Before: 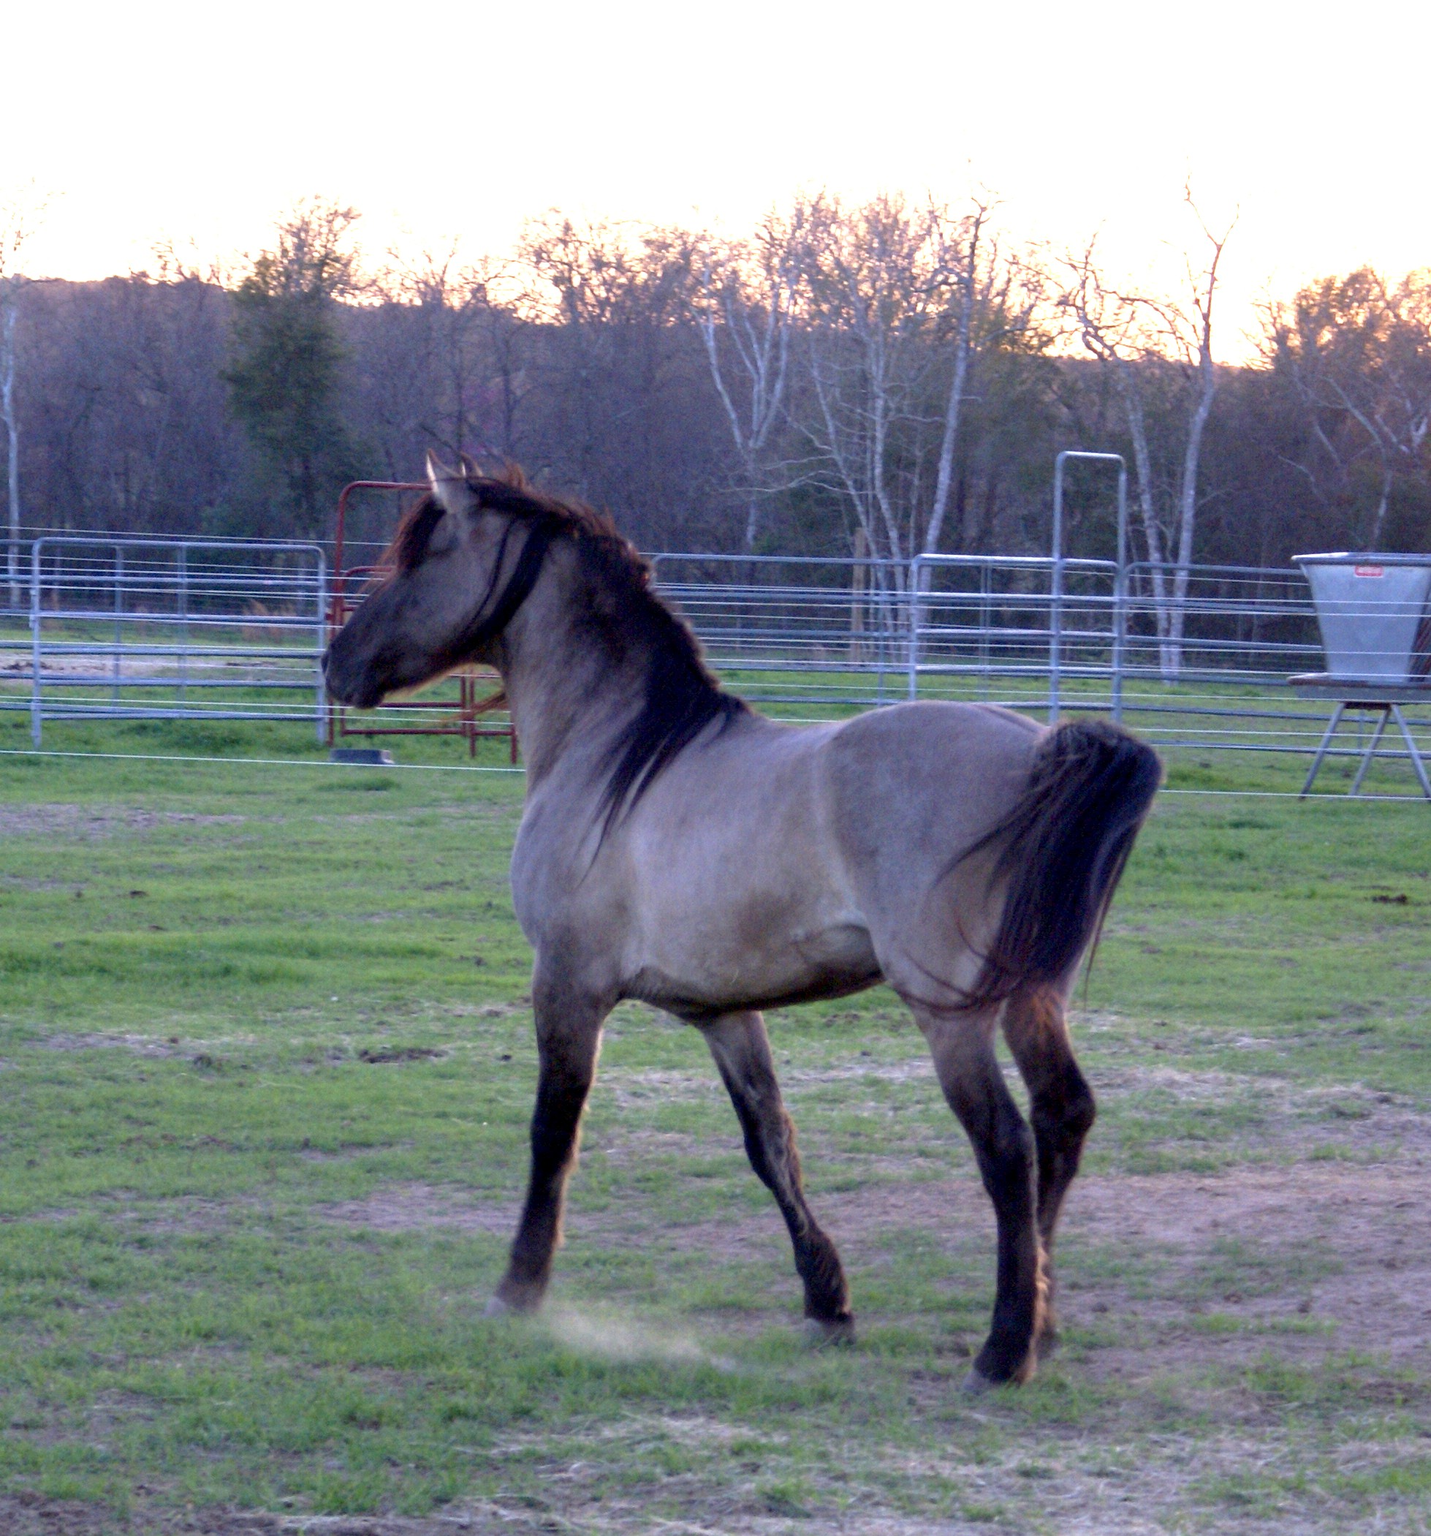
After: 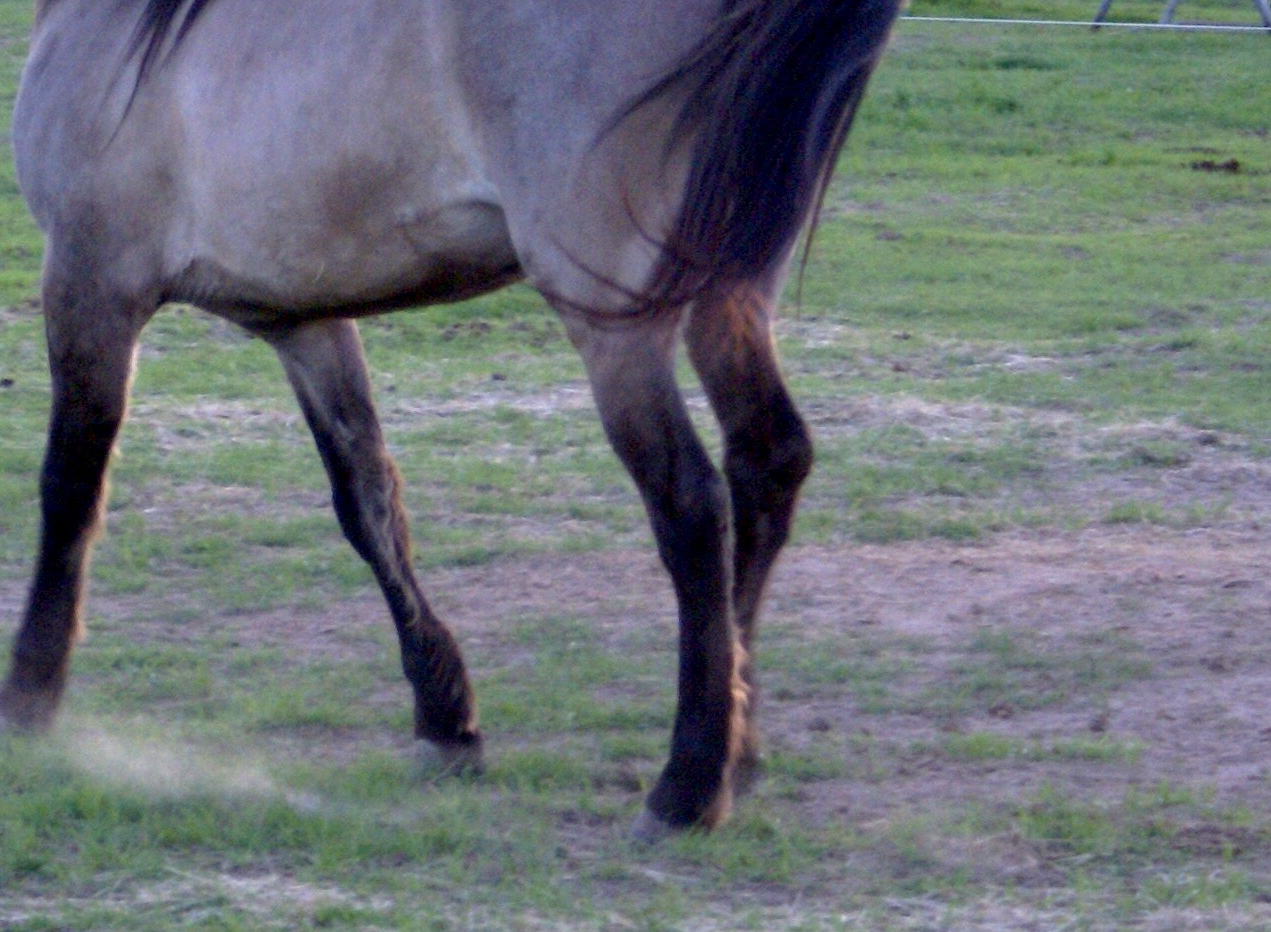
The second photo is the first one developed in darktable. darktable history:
crop and rotate: left 35.075%, top 50.659%, bottom 4.965%
